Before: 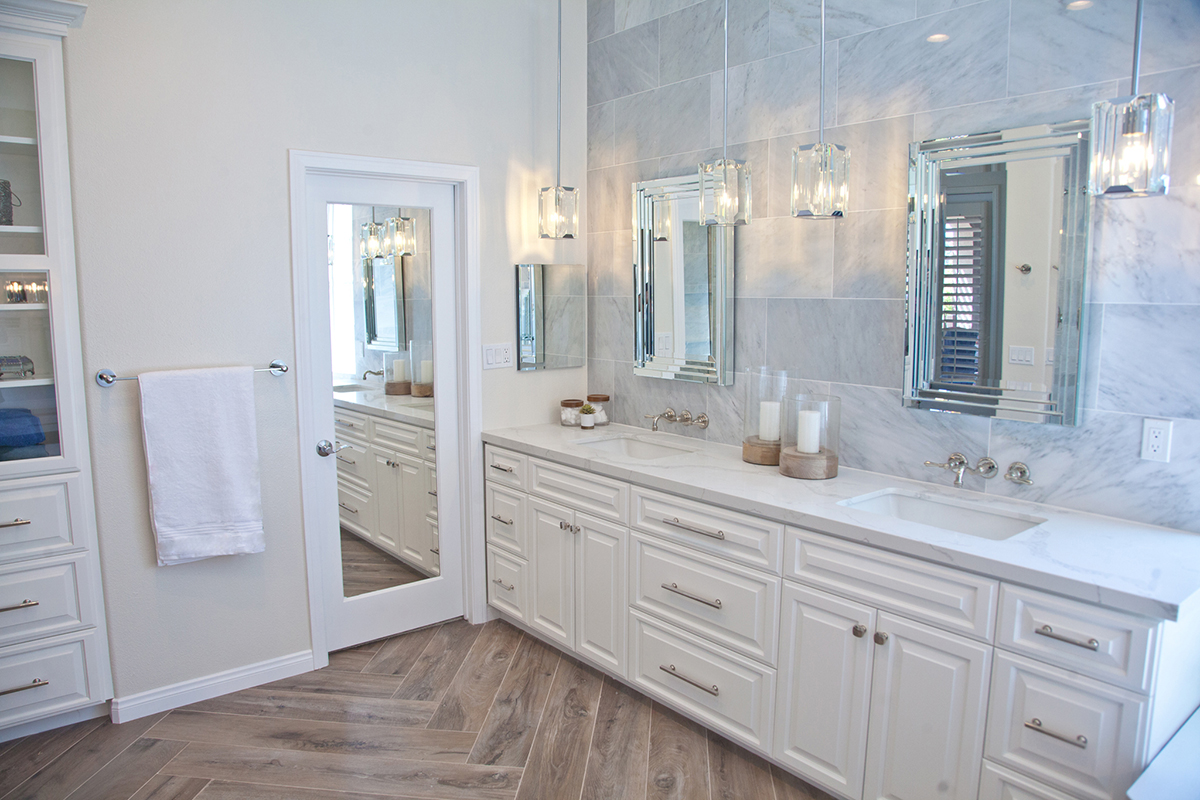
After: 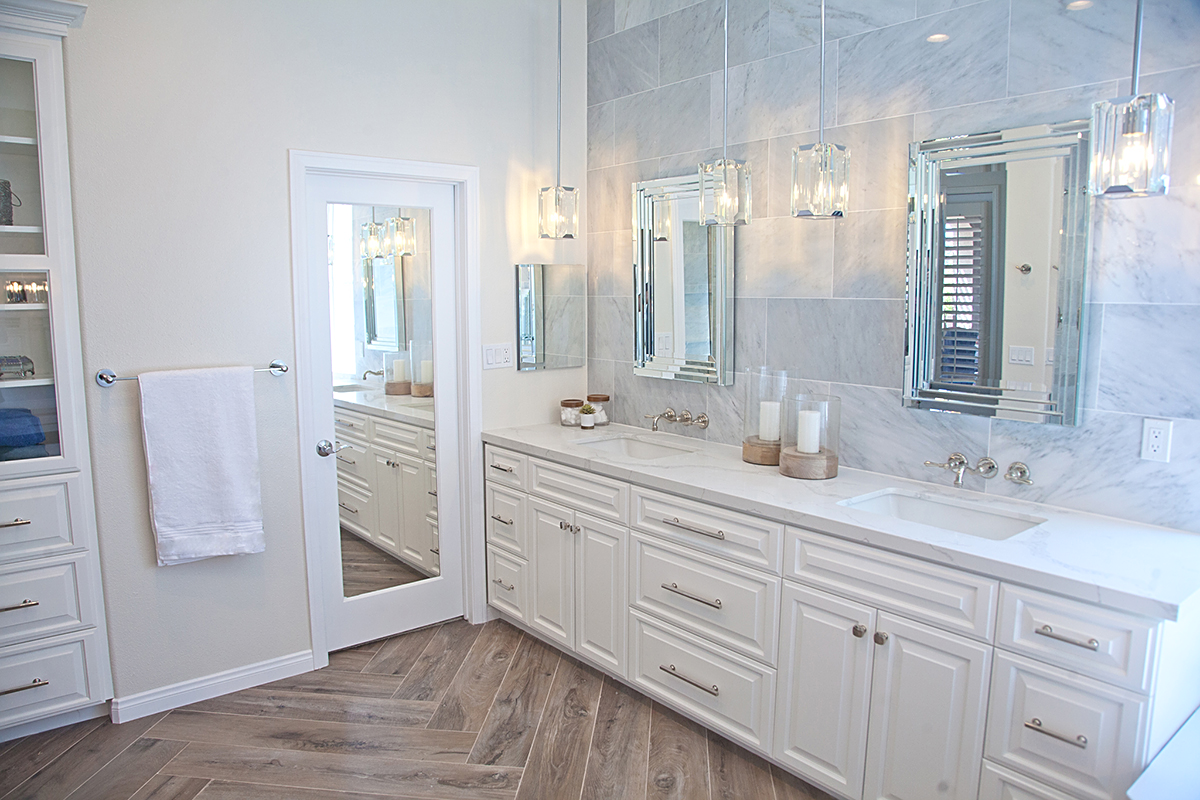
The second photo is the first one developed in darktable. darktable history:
sharpen: on, module defaults
bloom: size 16%, threshold 98%, strength 20%
